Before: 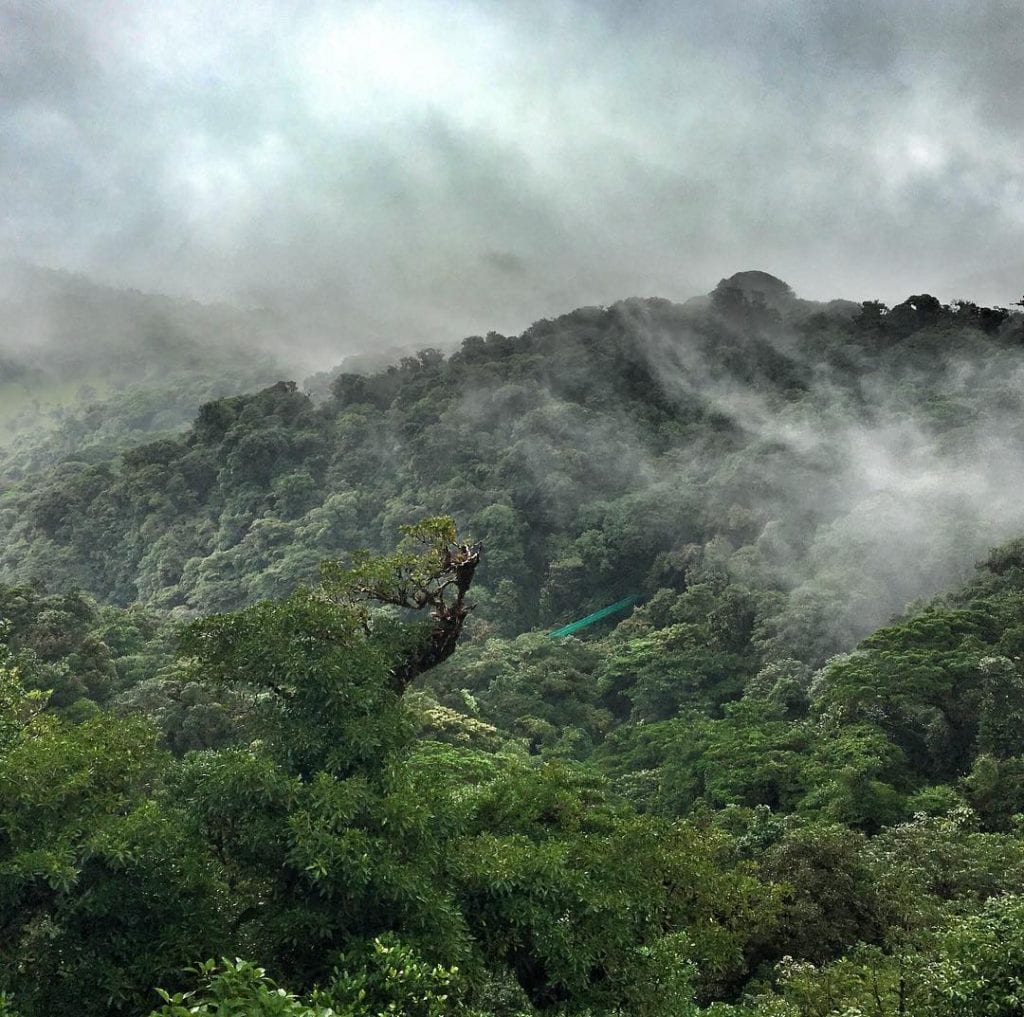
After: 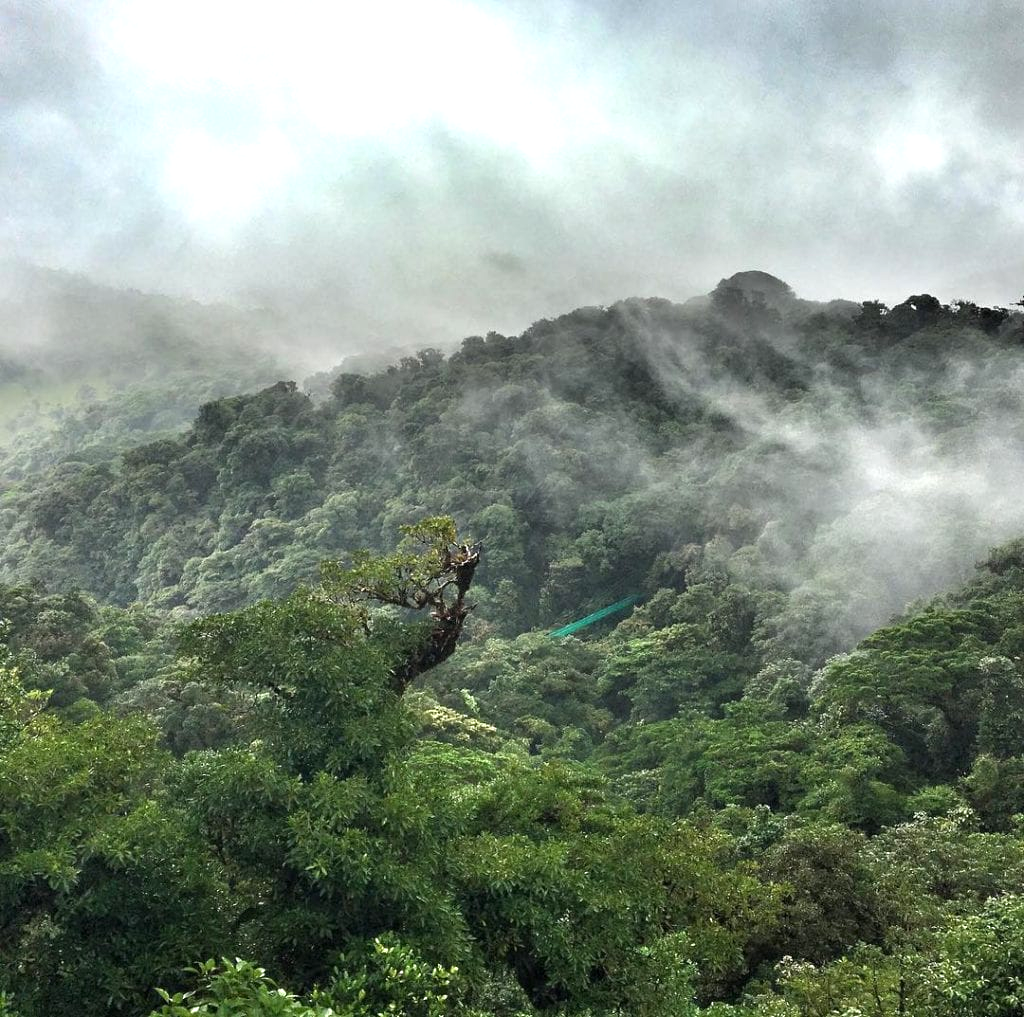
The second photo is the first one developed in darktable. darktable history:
exposure: exposure 0.55 EV, compensate exposure bias true, compensate highlight preservation false
